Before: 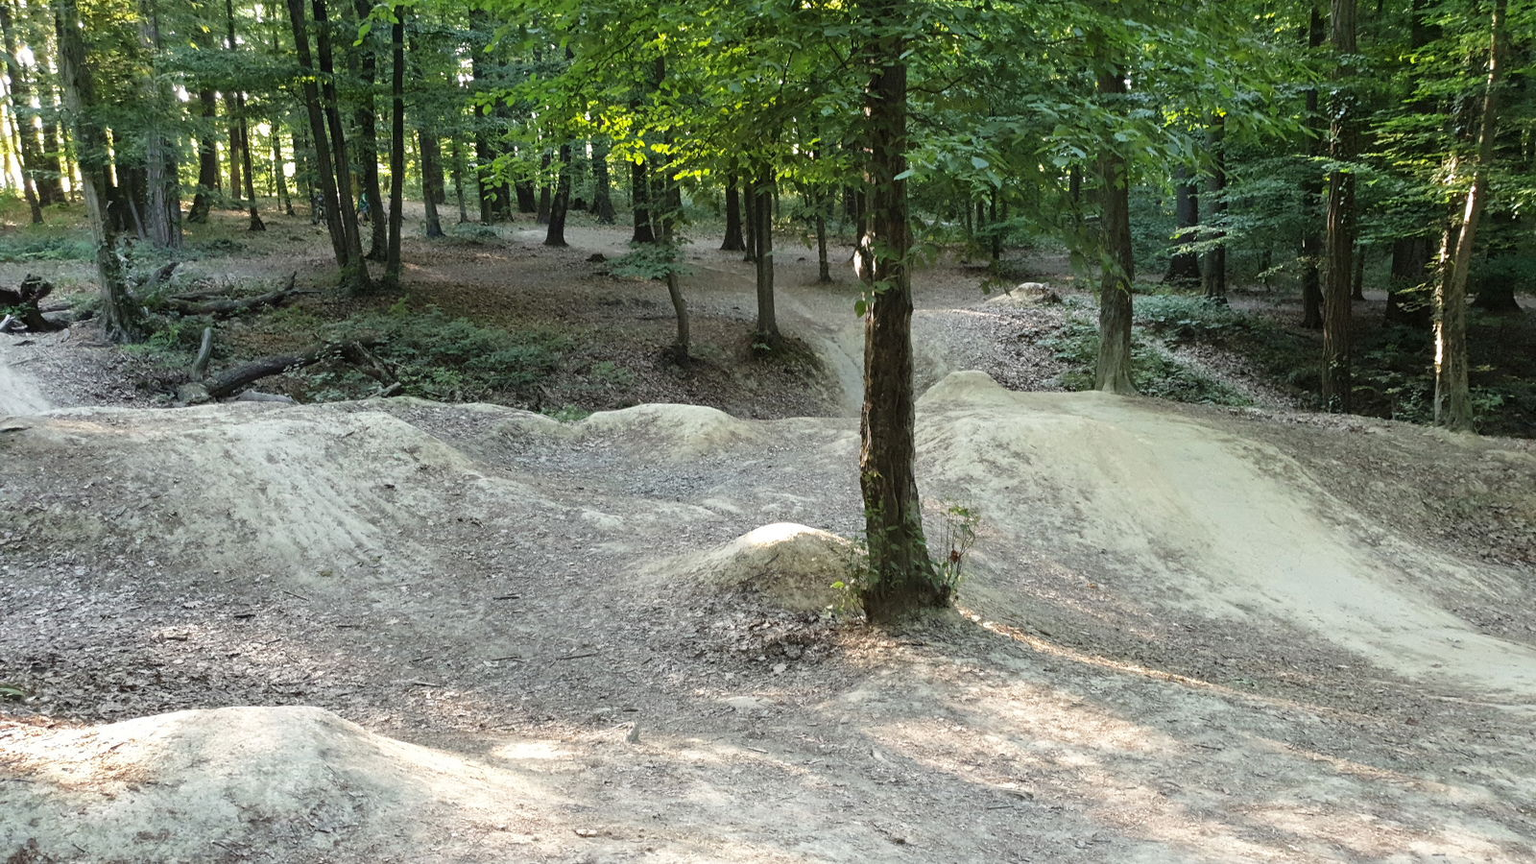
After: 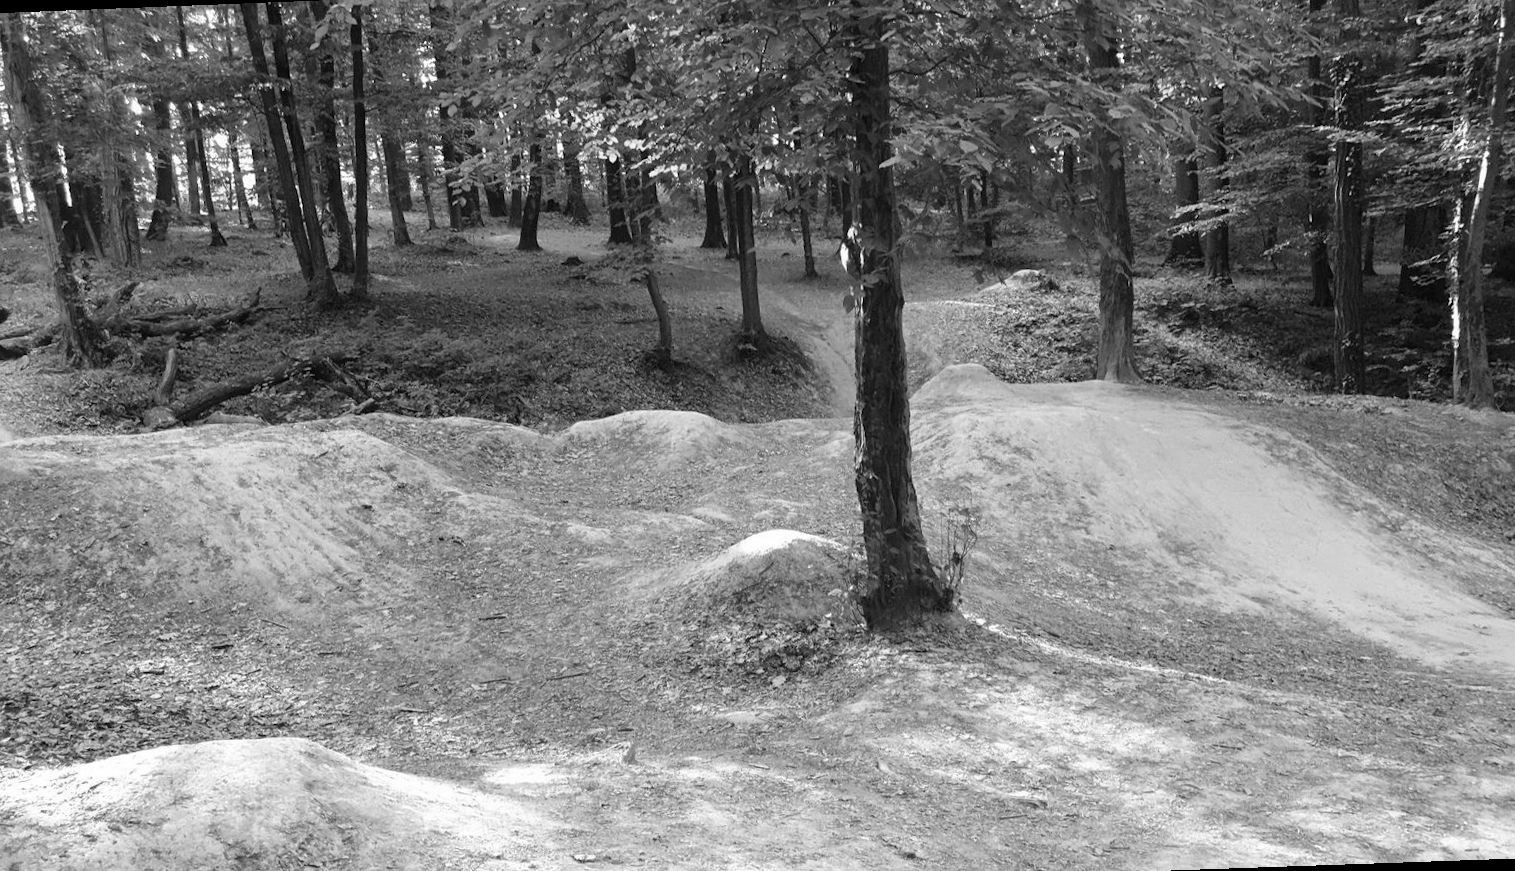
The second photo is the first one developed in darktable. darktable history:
rotate and perspective: rotation -2.12°, lens shift (vertical) 0.009, lens shift (horizontal) -0.008, automatic cropping original format, crop left 0.036, crop right 0.964, crop top 0.05, crop bottom 0.959
white balance: red 0.98, blue 1.034
monochrome: a 16.01, b -2.65, highlights 0.52
